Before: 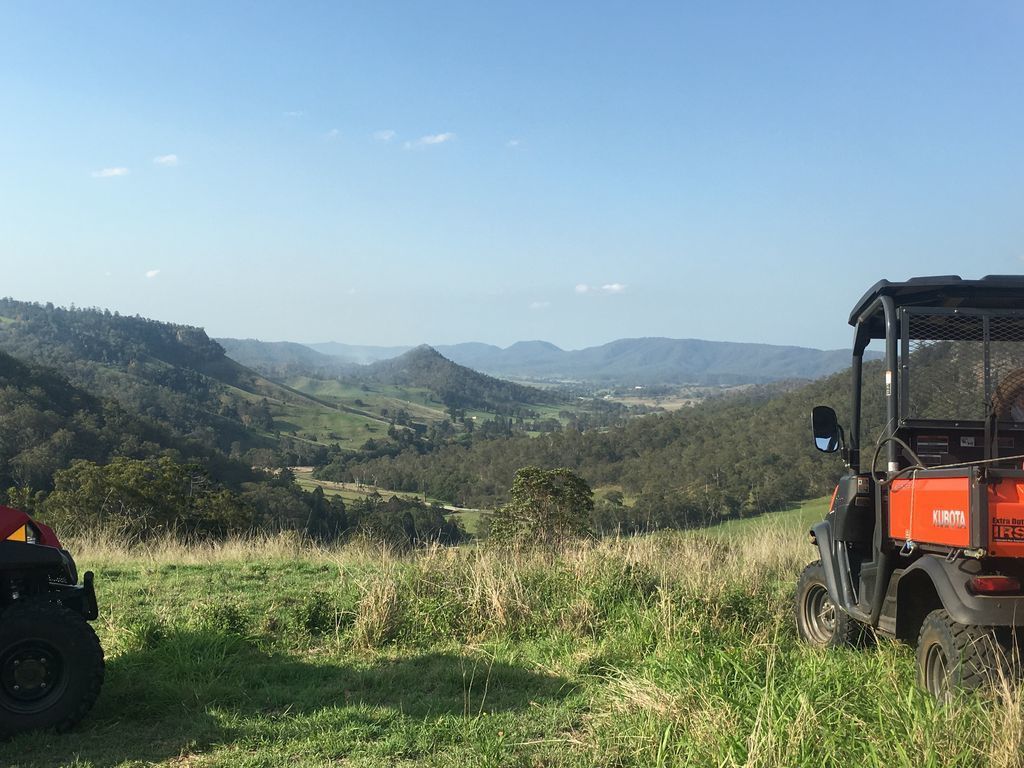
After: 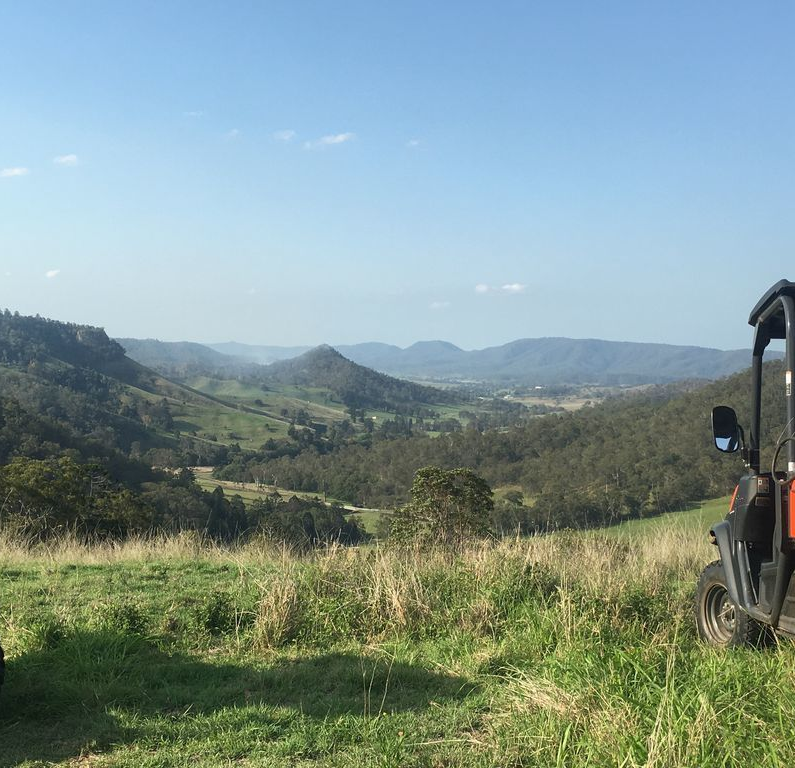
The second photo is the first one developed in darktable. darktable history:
crop: left 9.851%, right 12.495%
